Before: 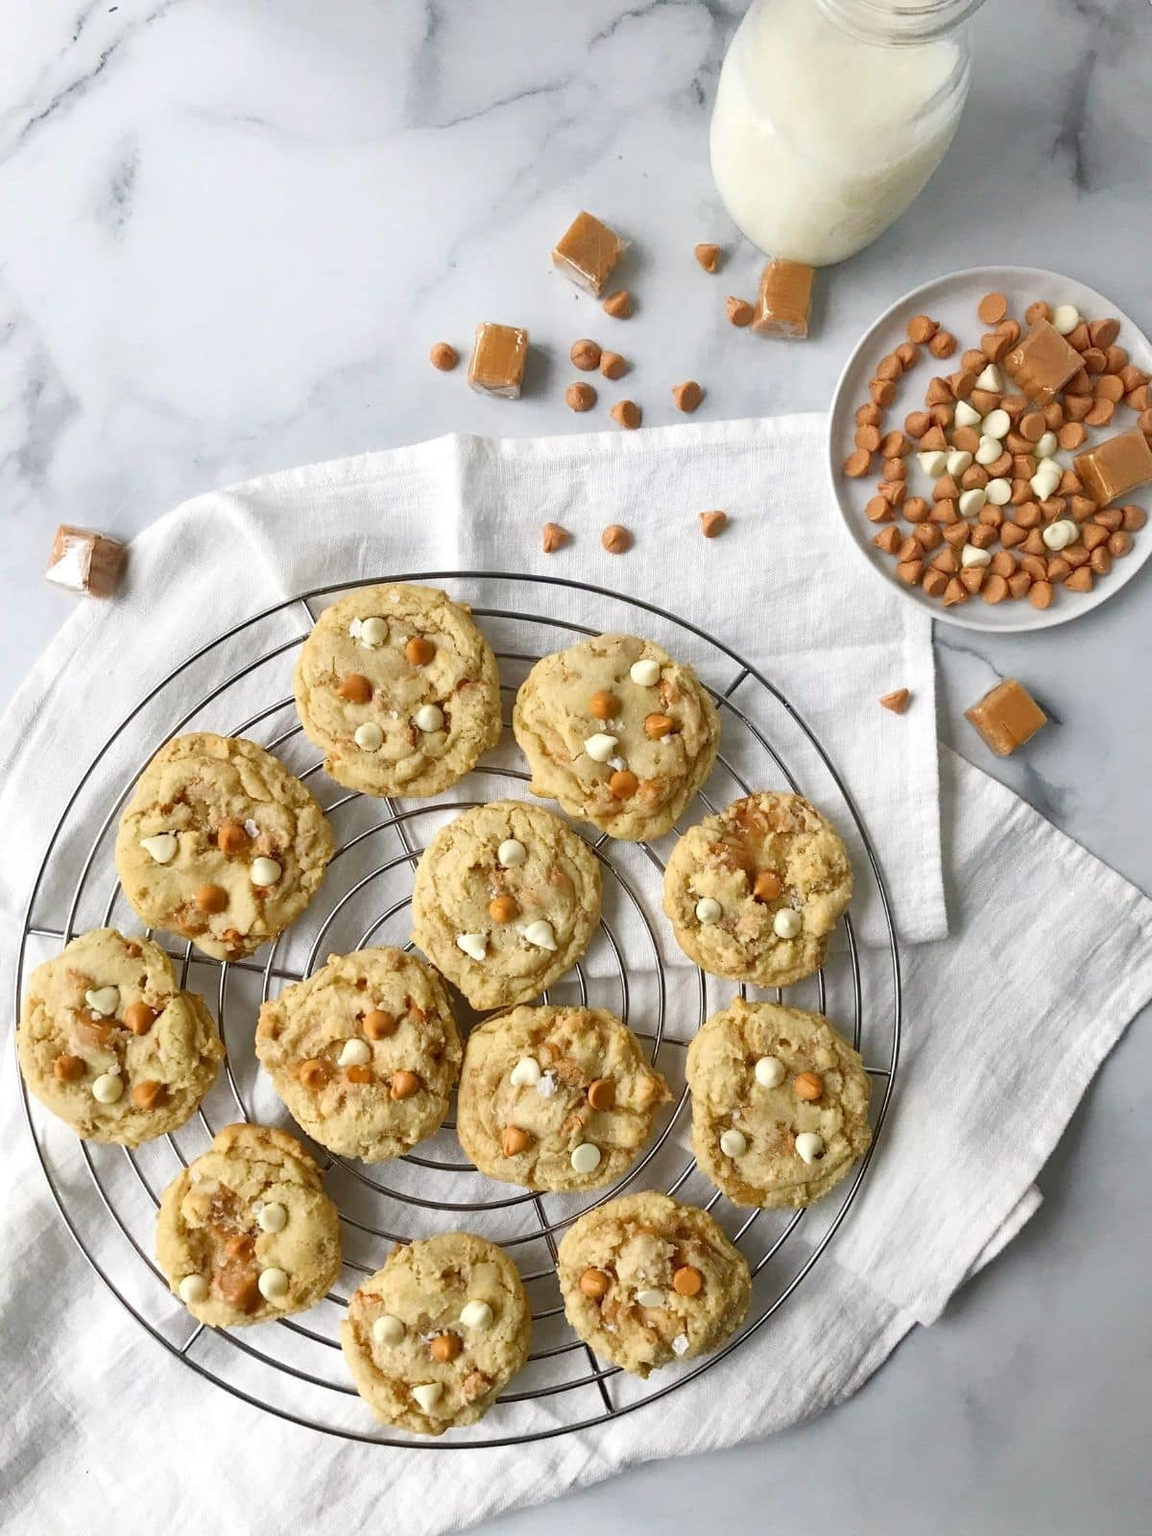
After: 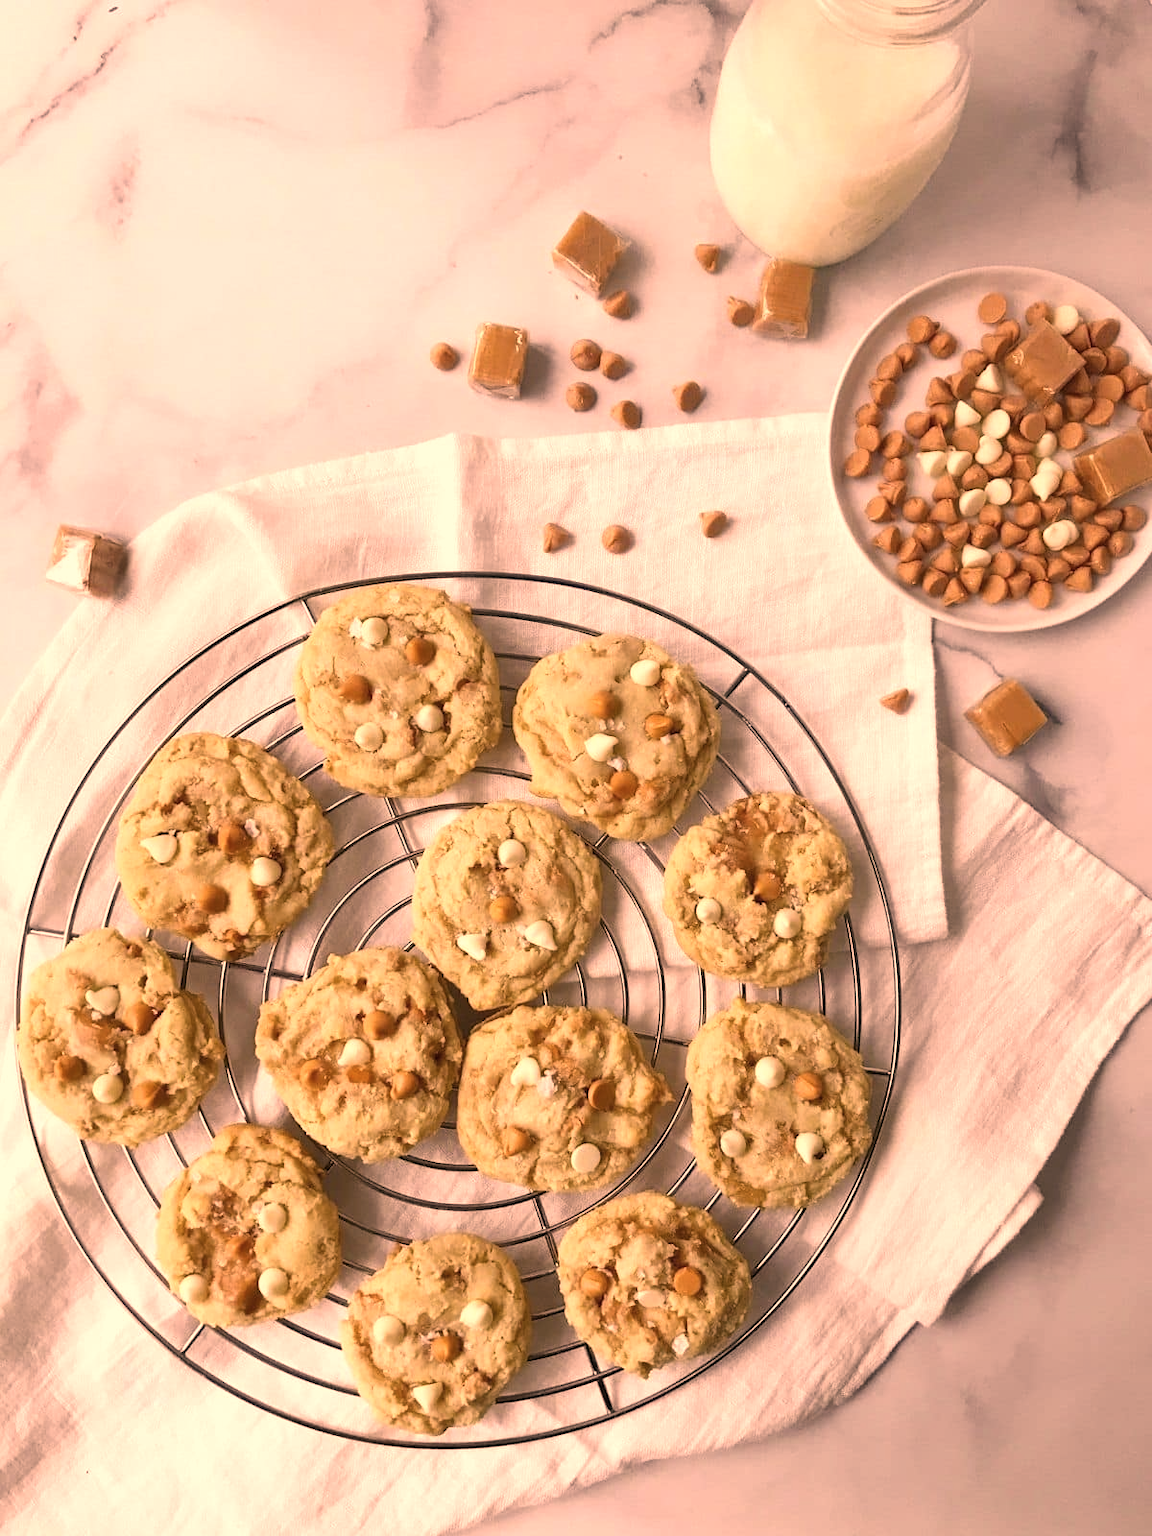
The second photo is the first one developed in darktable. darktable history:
color correction: highlights a* 40, highlights b* 40, saturation 0.69
exposure: exposure 0.258 EV, compensate highlight preservation false
